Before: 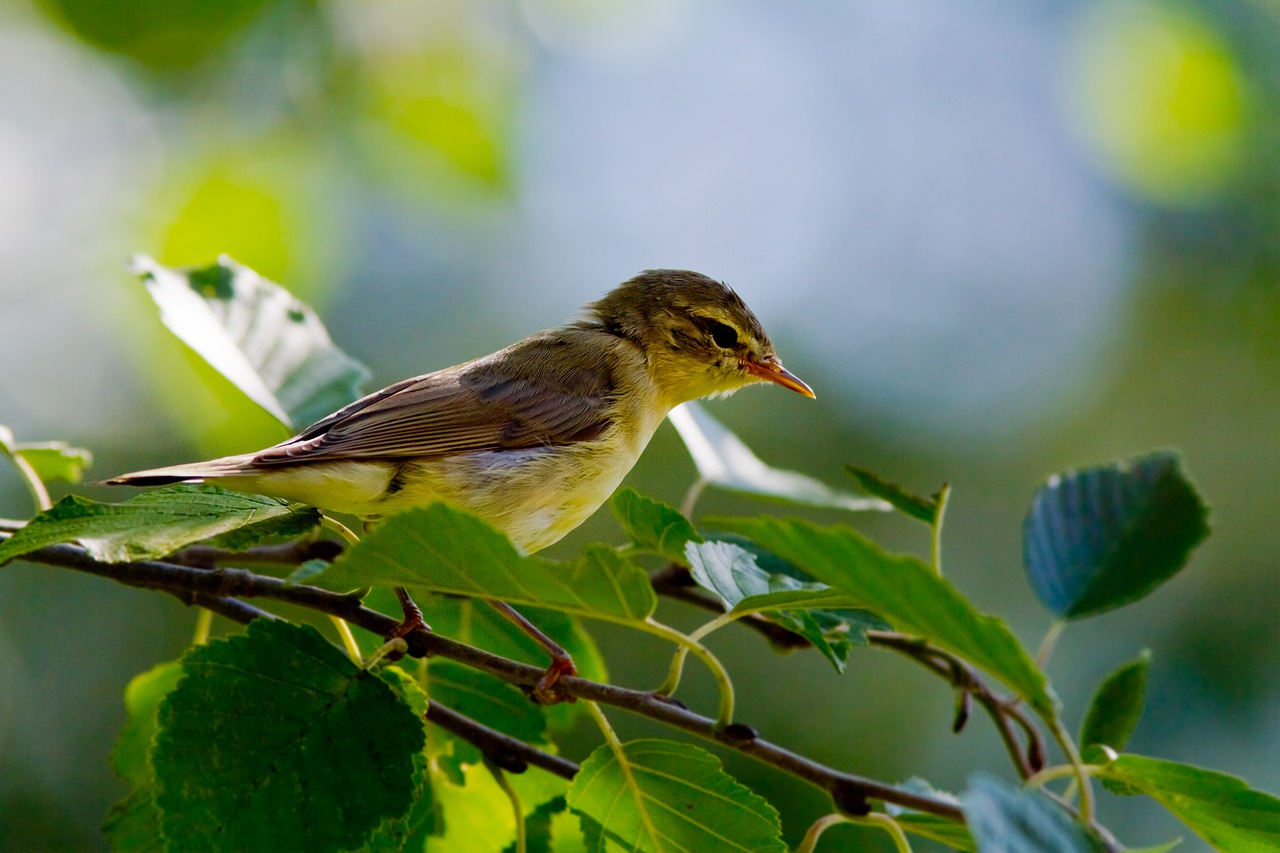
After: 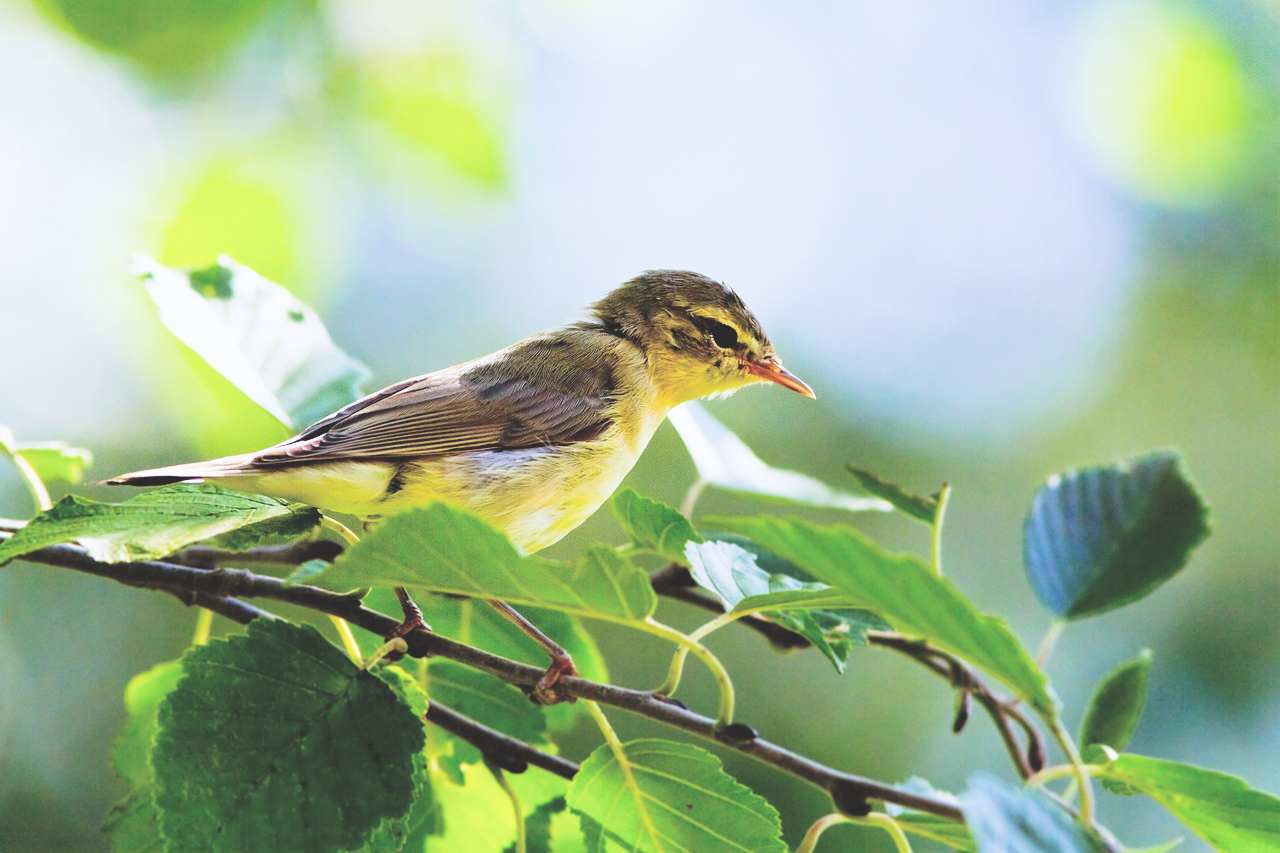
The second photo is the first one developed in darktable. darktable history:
white balance: red 0.954, blue 1.079
filmic rgb: black relative exposure -5 EV, hardness 2.88, contrast 1.4, highlights saturation mix -30%
exposure: black level correction -0.023, exposure 1.397 EV, compensate highlight preservation false
